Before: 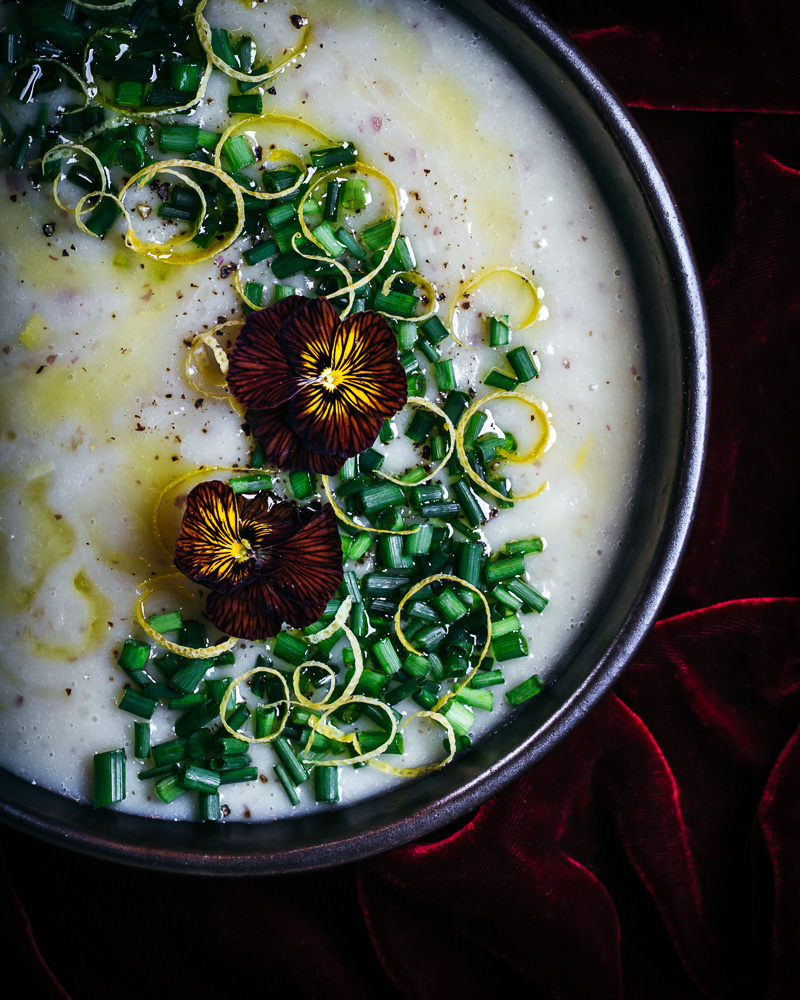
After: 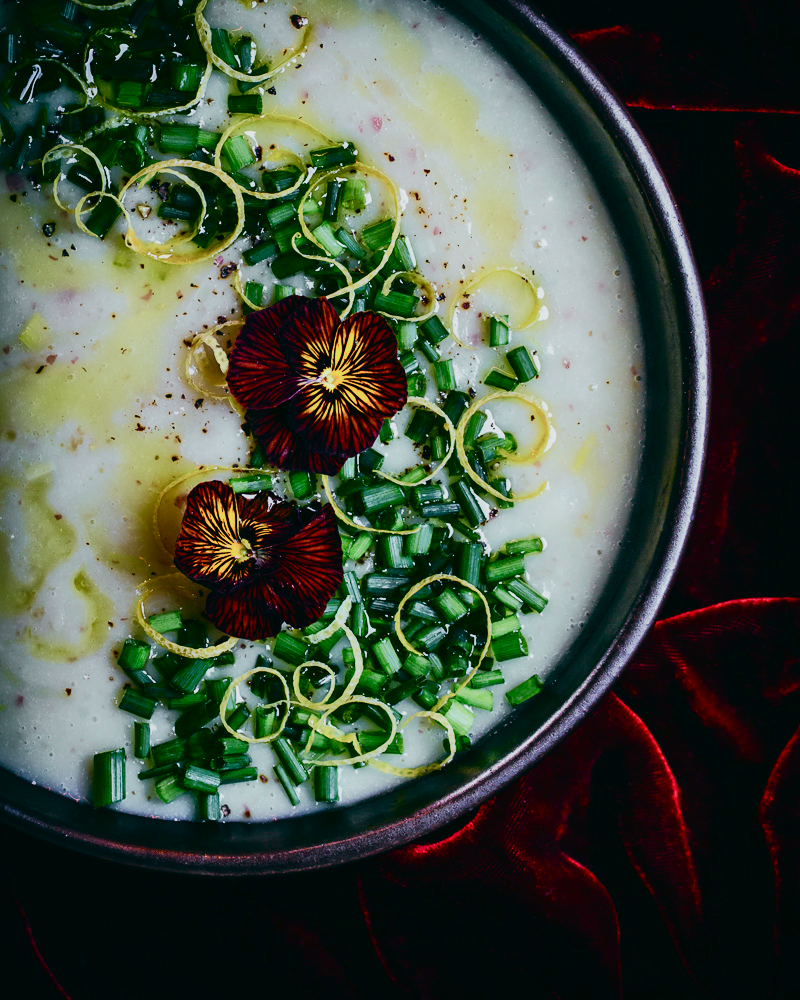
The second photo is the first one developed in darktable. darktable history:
tone curve: curves: ch0 [(0, 0) (0.037, 0.011) (0.135, 0.093) (0.266, 0.281) (0.461, 0.555) (0.581, 0.716) (0.675, 0.793) (0.767, 0.849) (0.91, 0.924) (1, 0.979)]; ch1 [(0, 0) (0.292, 0.278) (0.431, 0.418) (0.493, 0.479) (0.506, 0.5) (0.532, 0.537) (0.562, 0.581) (0.641, 0.663) (0.754, 0.76) (1, 1)]; ch2 [(0, 0) (0.294, 0.3) (0.361, 0.372) (0.429, 0.445) (0.478, 0.486) (0.502, 0.498) (0.518, 0.522) (0.531, 0.549) (0.561, 0.59) (0.64, 0.655) (0.693, 0.706) (0.845, 0.833) (1, 0.951)], color space Lab, independent channels, preserve colors none
bloom: size 13.65%, threshold 98.39%, strength 4.82%
color balance rgb: shadows lift › luminance -10%, shadows lift › chroma 1%, shadows lift › hue 113°, power › luminance -15%, highlights gain › chroma 0.2%, highlights gain › hue 333°, global offset › luminance 0.5%, perceptual saturation grading › global saturation 20%, perceptual saturation grading › highlights -50%, perceptual saturation grading › shadows 25%, contrast -10%
shadows and highlights: on, module defaults
